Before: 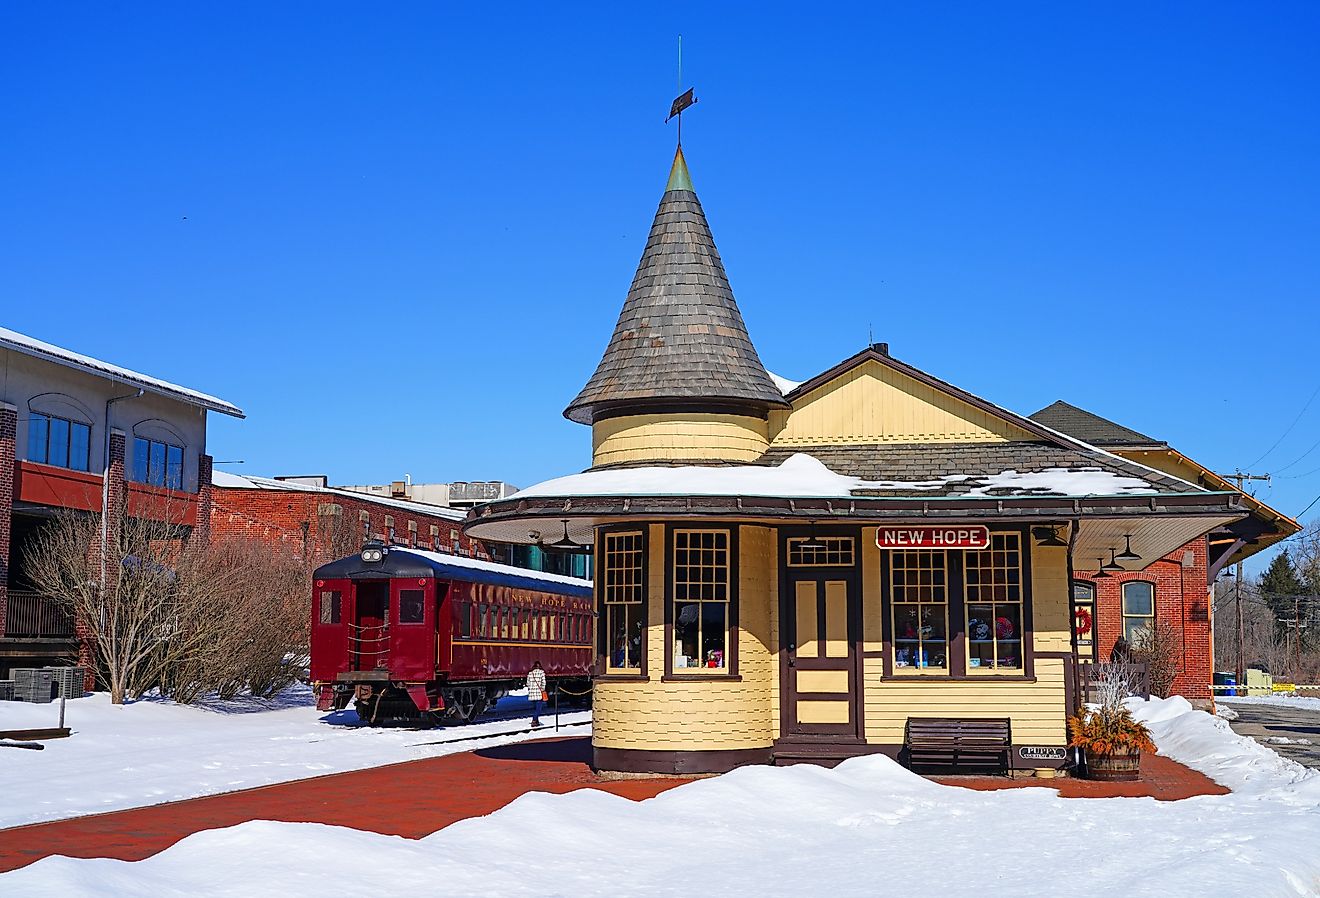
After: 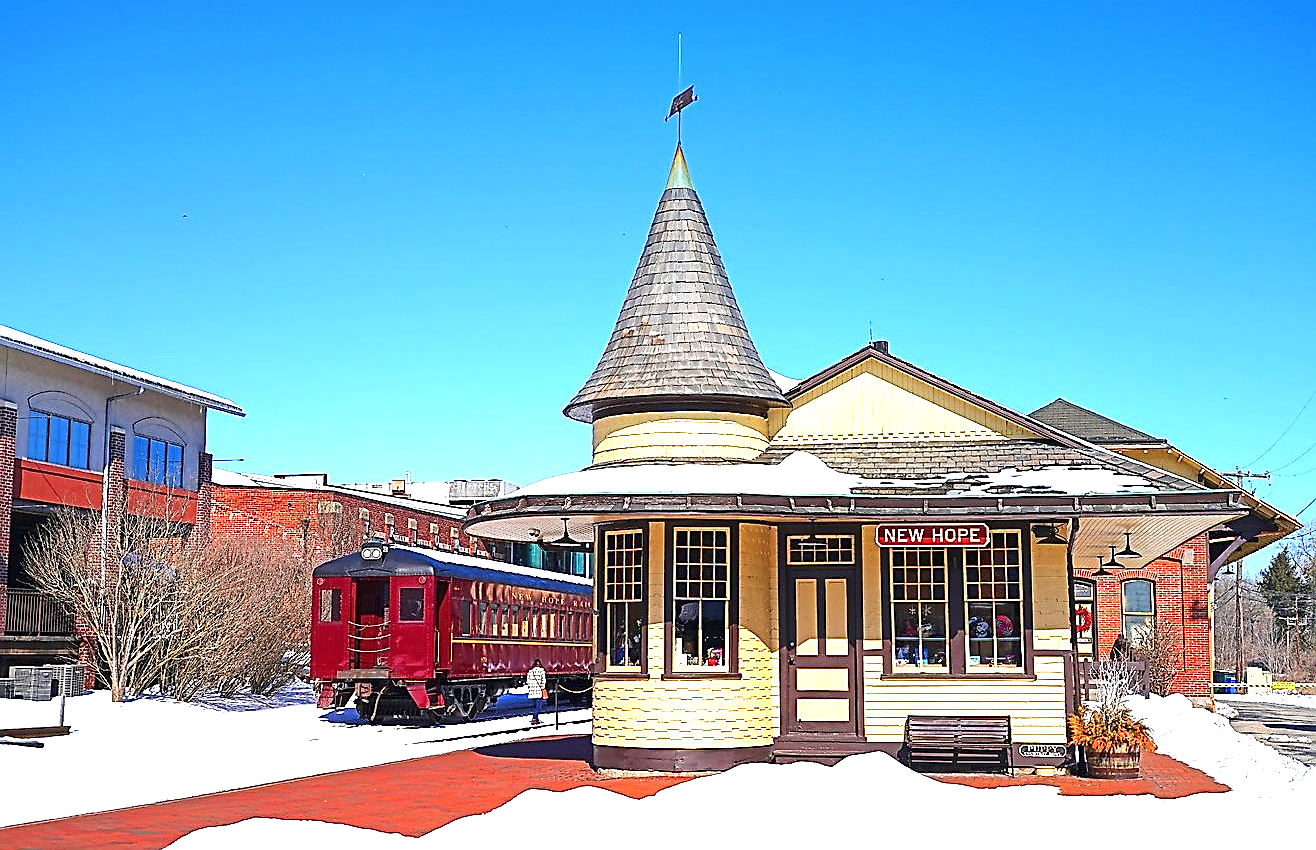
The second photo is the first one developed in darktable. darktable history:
exposure: black level correction 0, exposure 1.276 EV, compensate exposure bias true, compensate highlight preservation false
sharpen: on, module defaults
crop: top 0.32%, right 0.258%, bottom 5.02%
